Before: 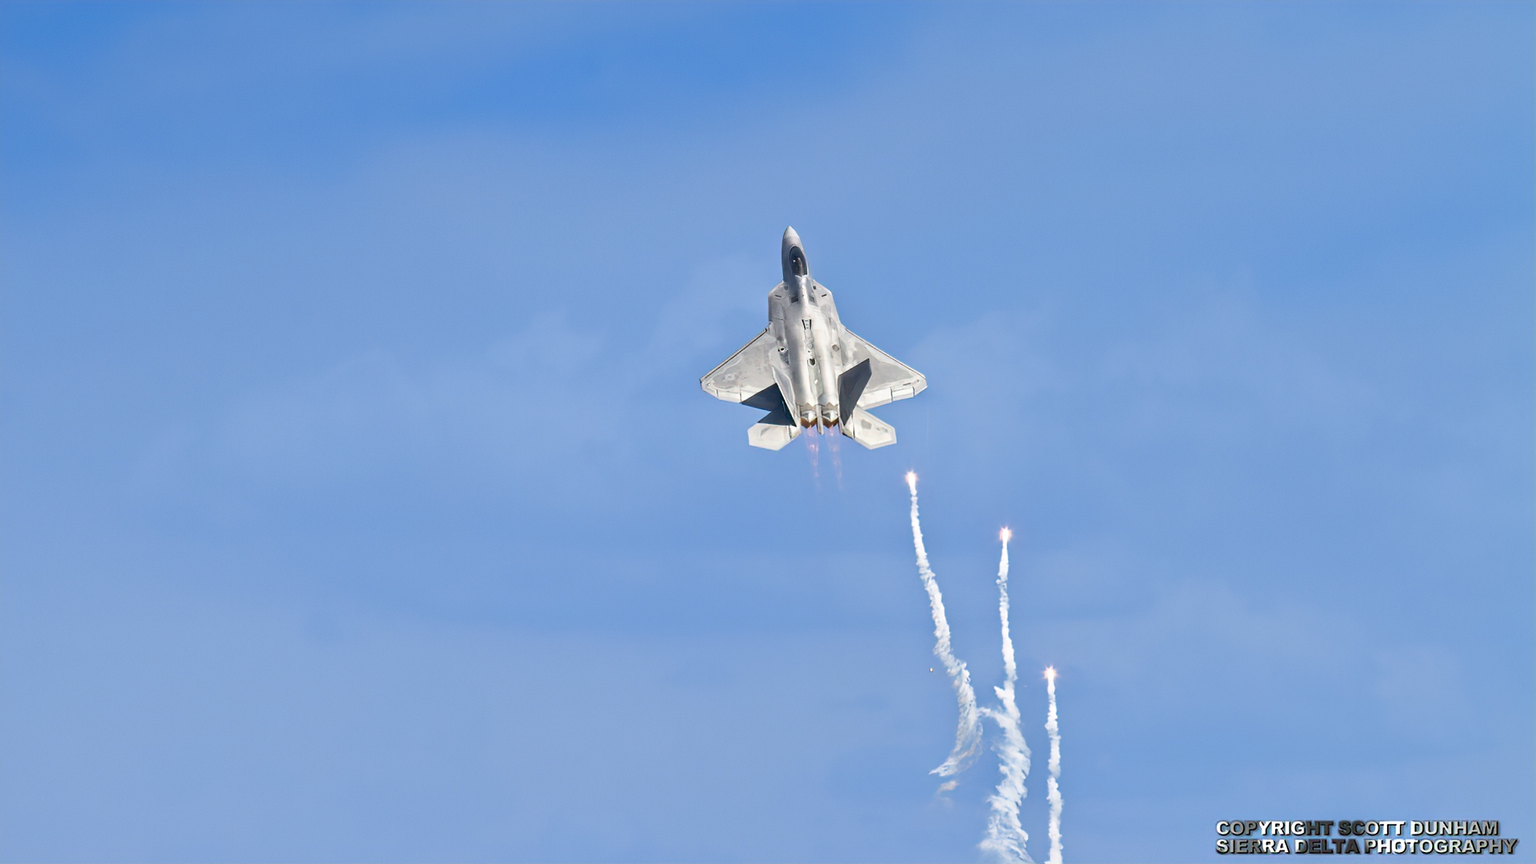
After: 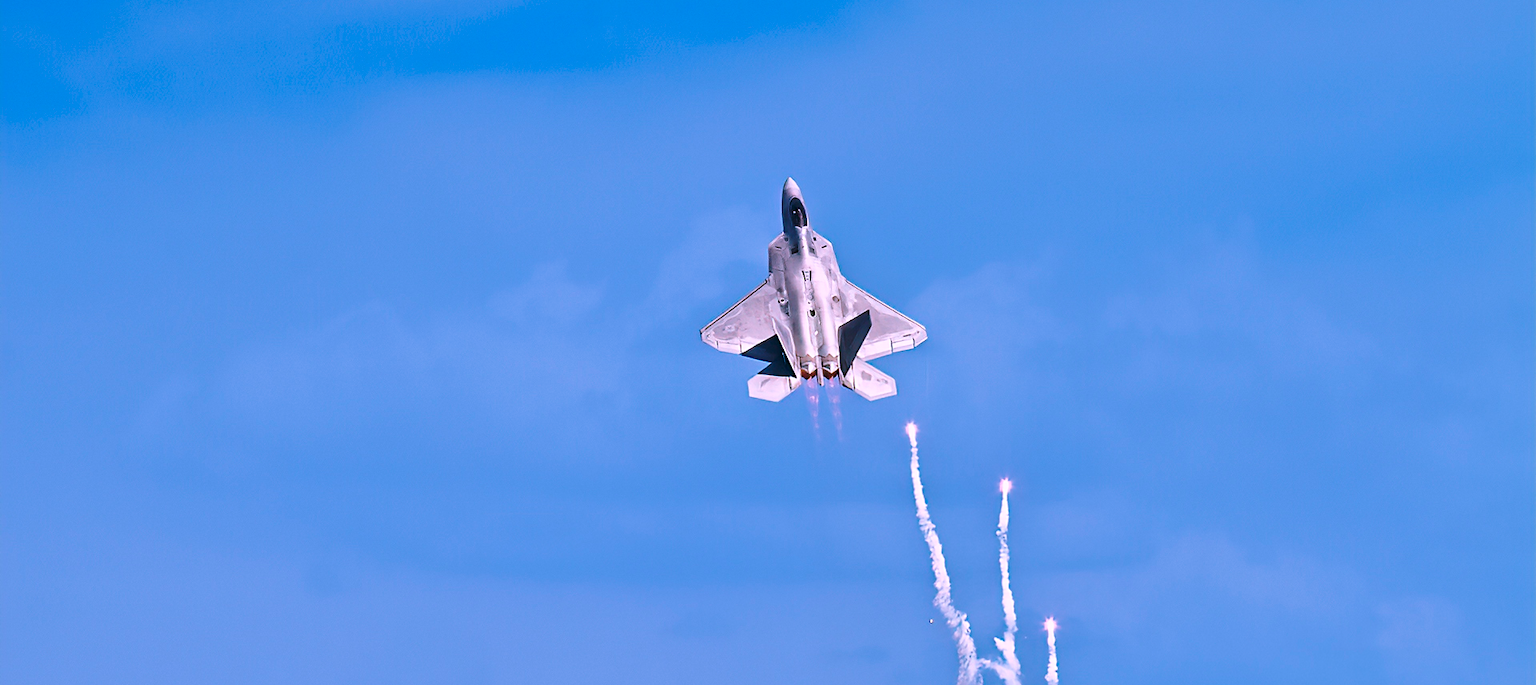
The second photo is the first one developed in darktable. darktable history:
color correction: highlights a* 15.59, highlights b* -20.51
crop and rotate: top 5.666%, bottom 14.951%
shadows and highlights: soften with gaussian
base curve: curves: ch0 [(0, 0) (0.073, 0.04) (0.157, 0.139) (0.492, 0.492) (0.758, 0.758) (1, 1)], preserve colors none
sharpen: radius 1.837, amount 0.396, threshold 1.497
levels: black 8.51%
velvia: on, module defaults
